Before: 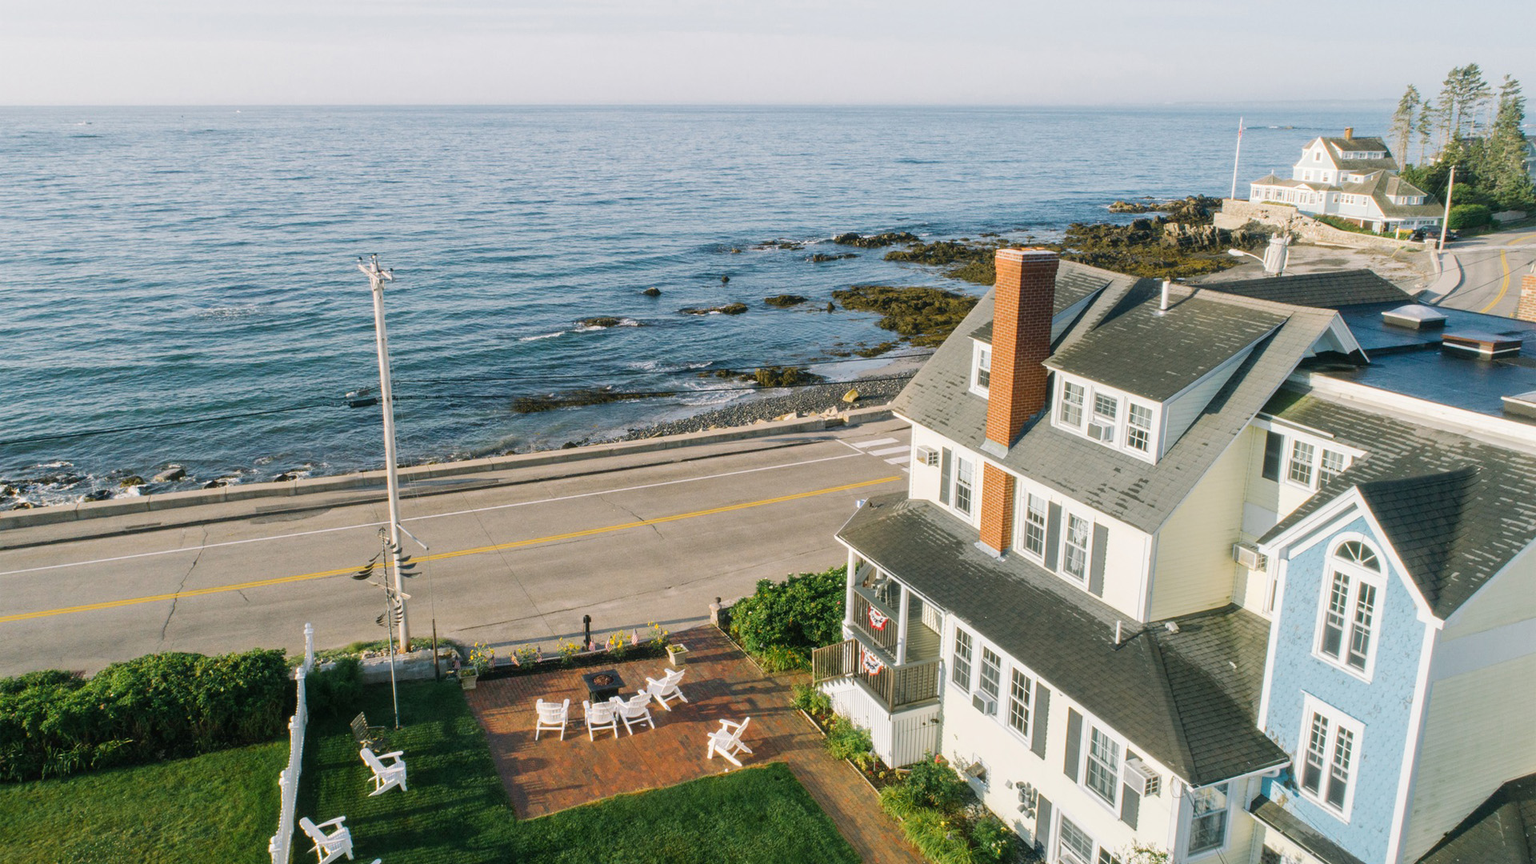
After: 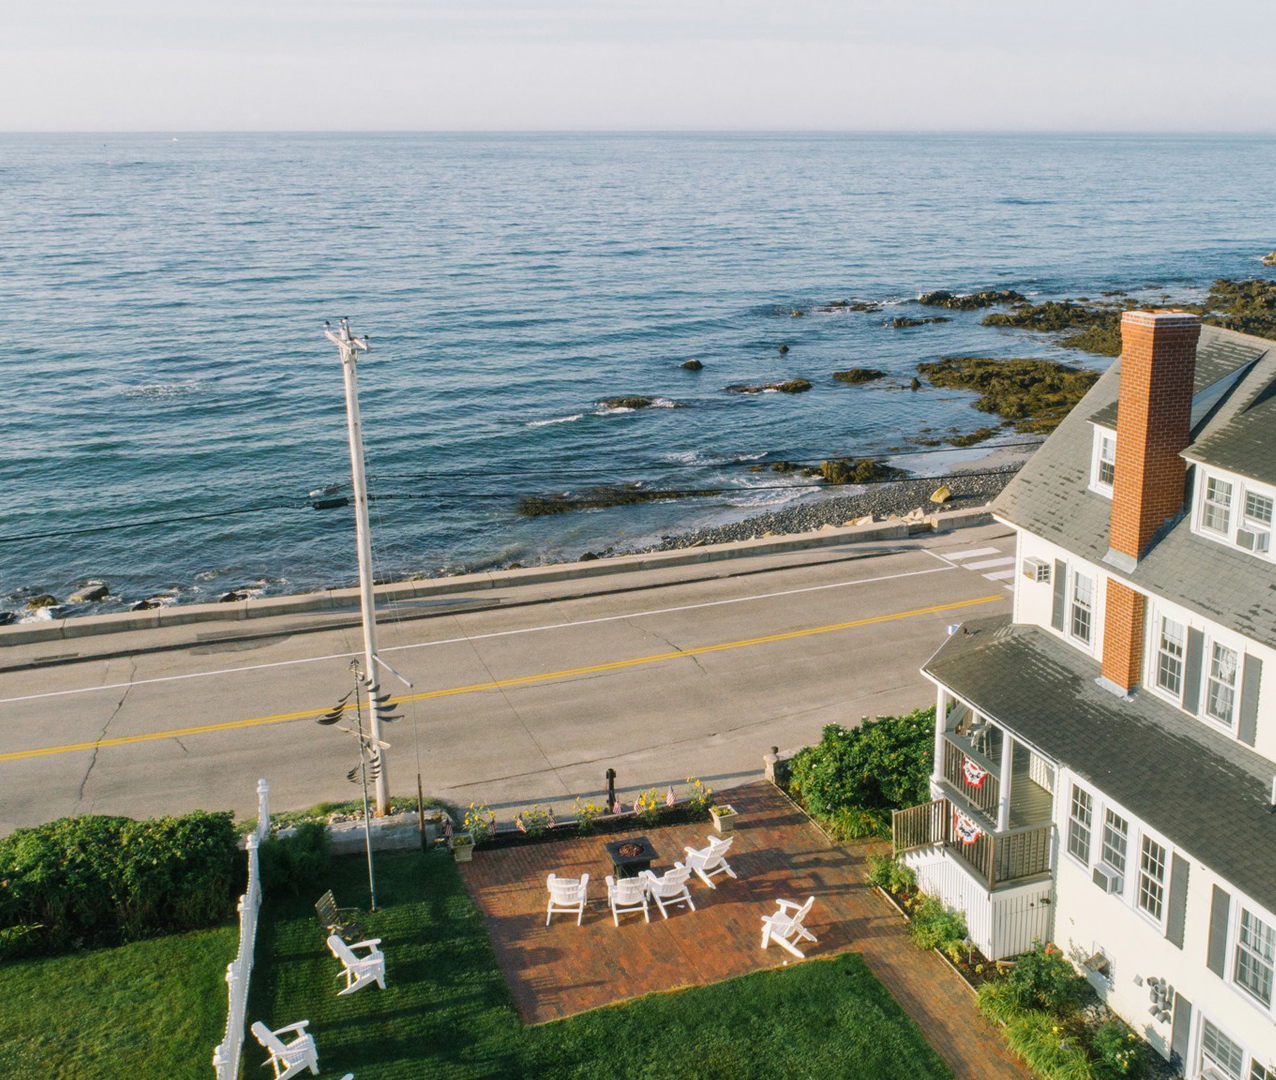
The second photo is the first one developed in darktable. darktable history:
crop and rotate: left 6.437%, right 27.061%
